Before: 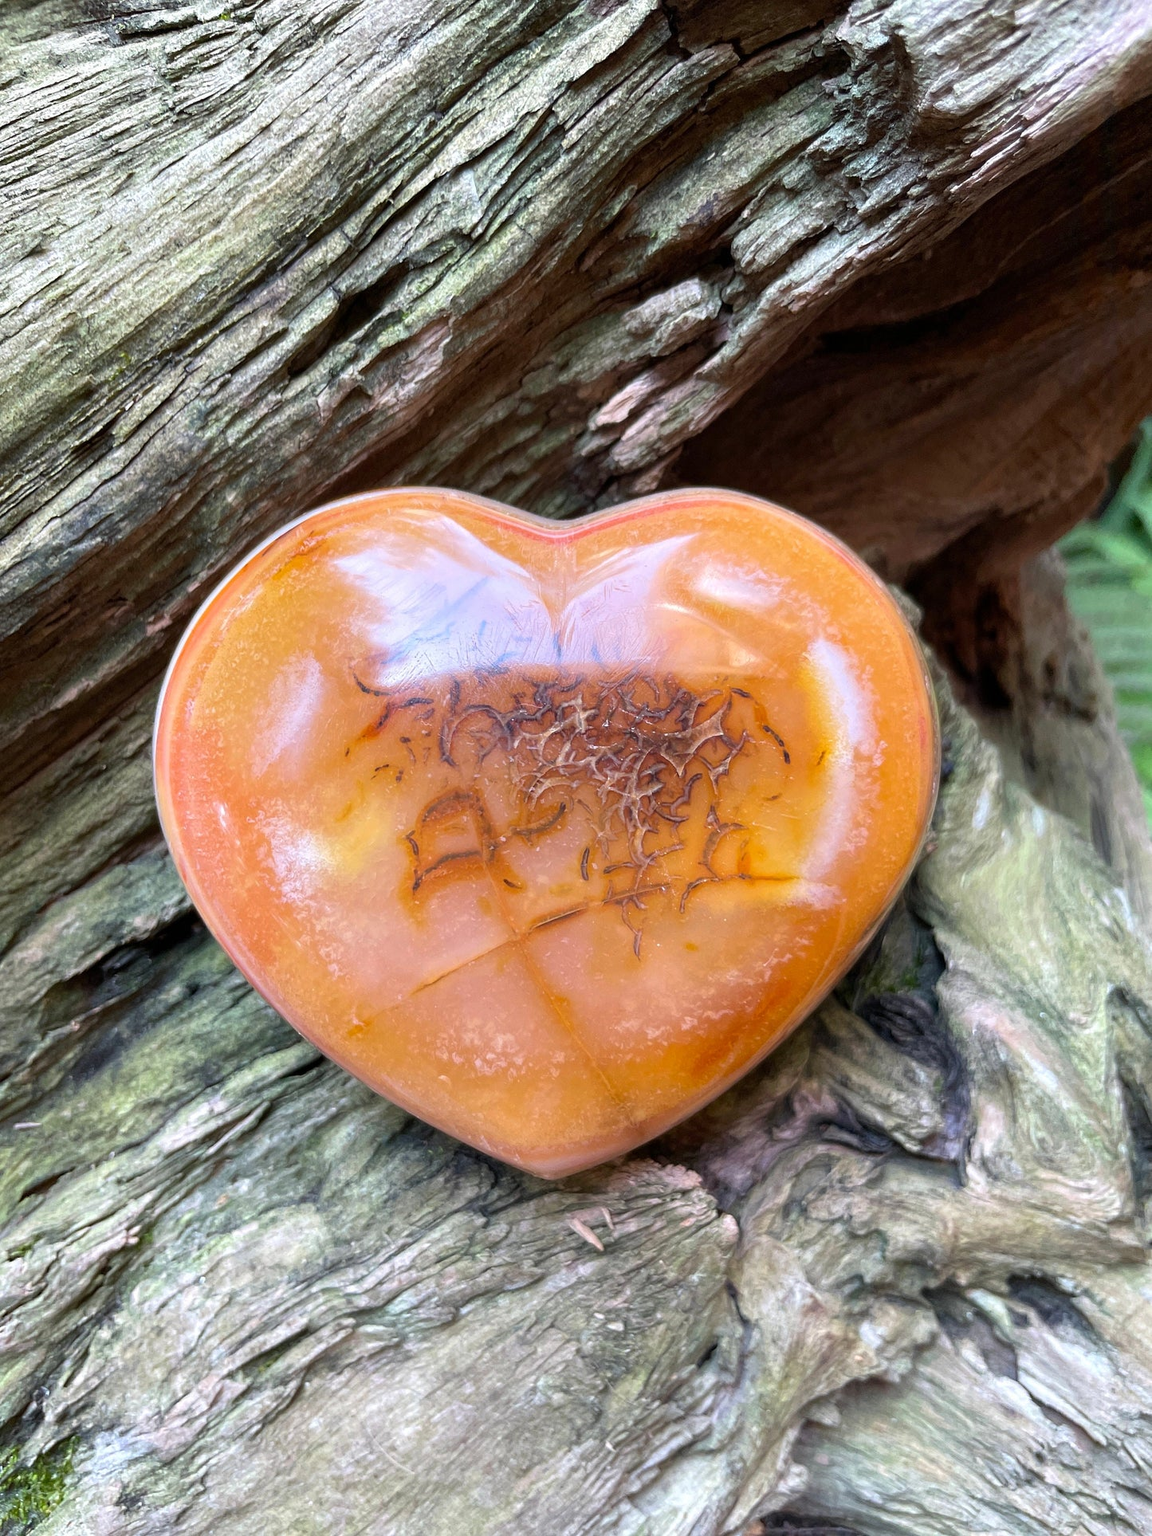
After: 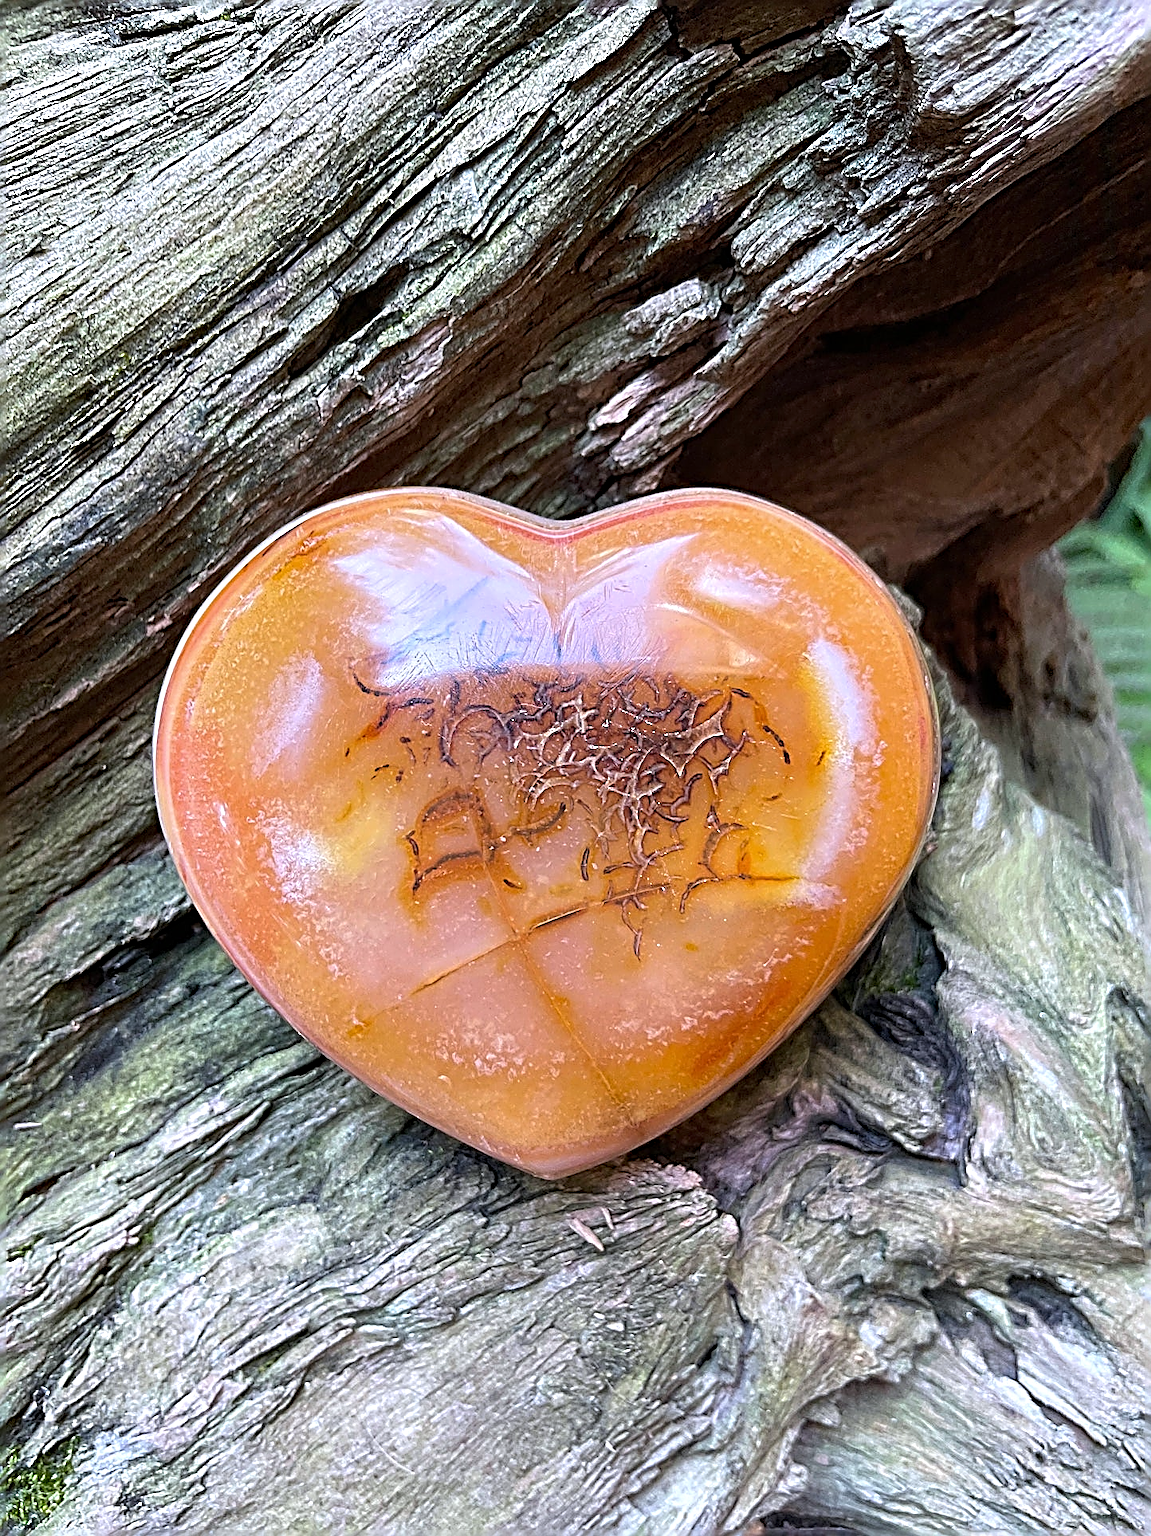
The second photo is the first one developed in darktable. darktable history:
white balance: red 0.984, blue 1.059
sharpen: radius 3.158, amount 1.731
